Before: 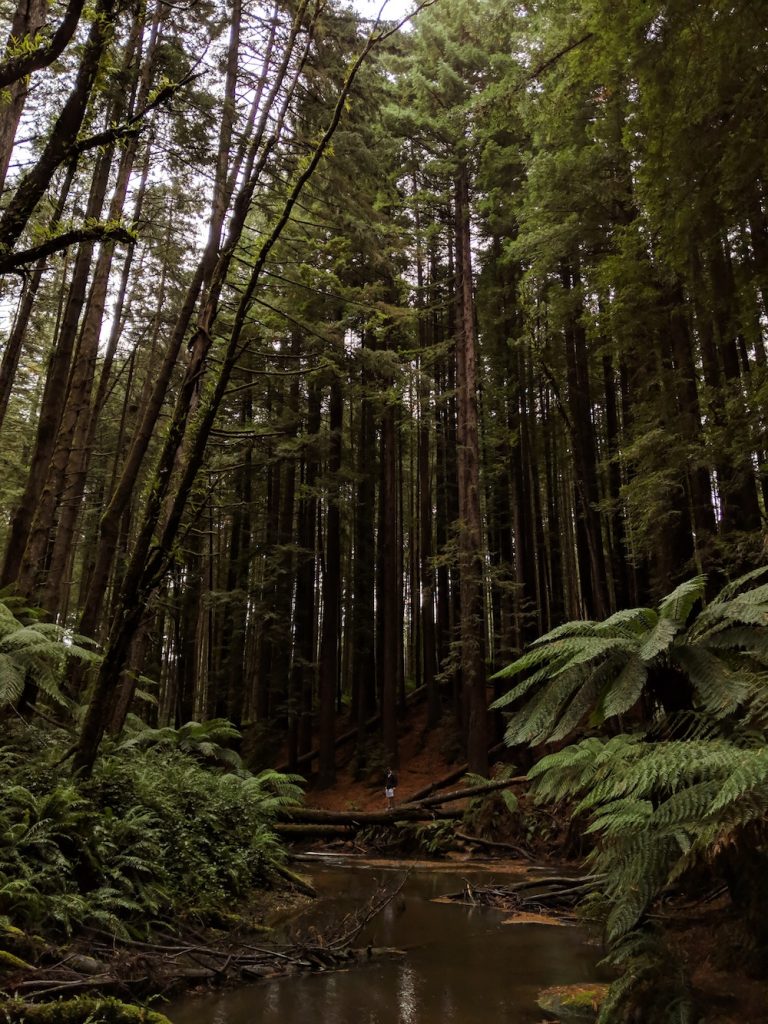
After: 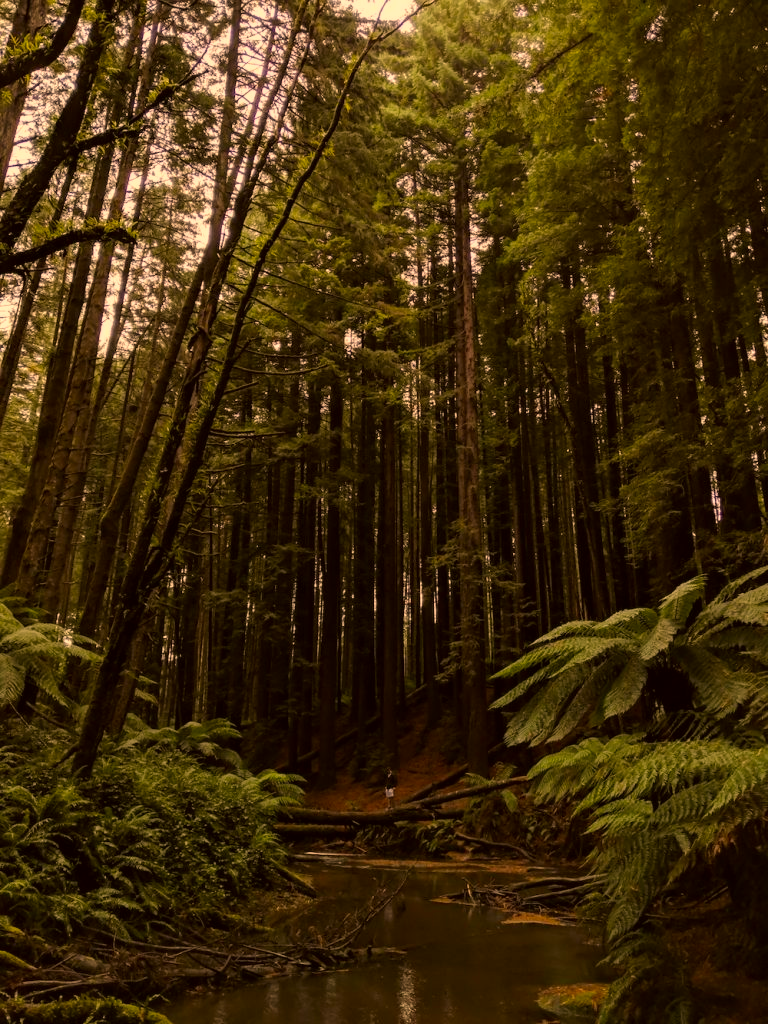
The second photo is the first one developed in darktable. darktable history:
color correction: highlights a* 18.48, highlights b* 35.43, shadows a* 1.39, shadows b* 6.77, saturation 1.01
